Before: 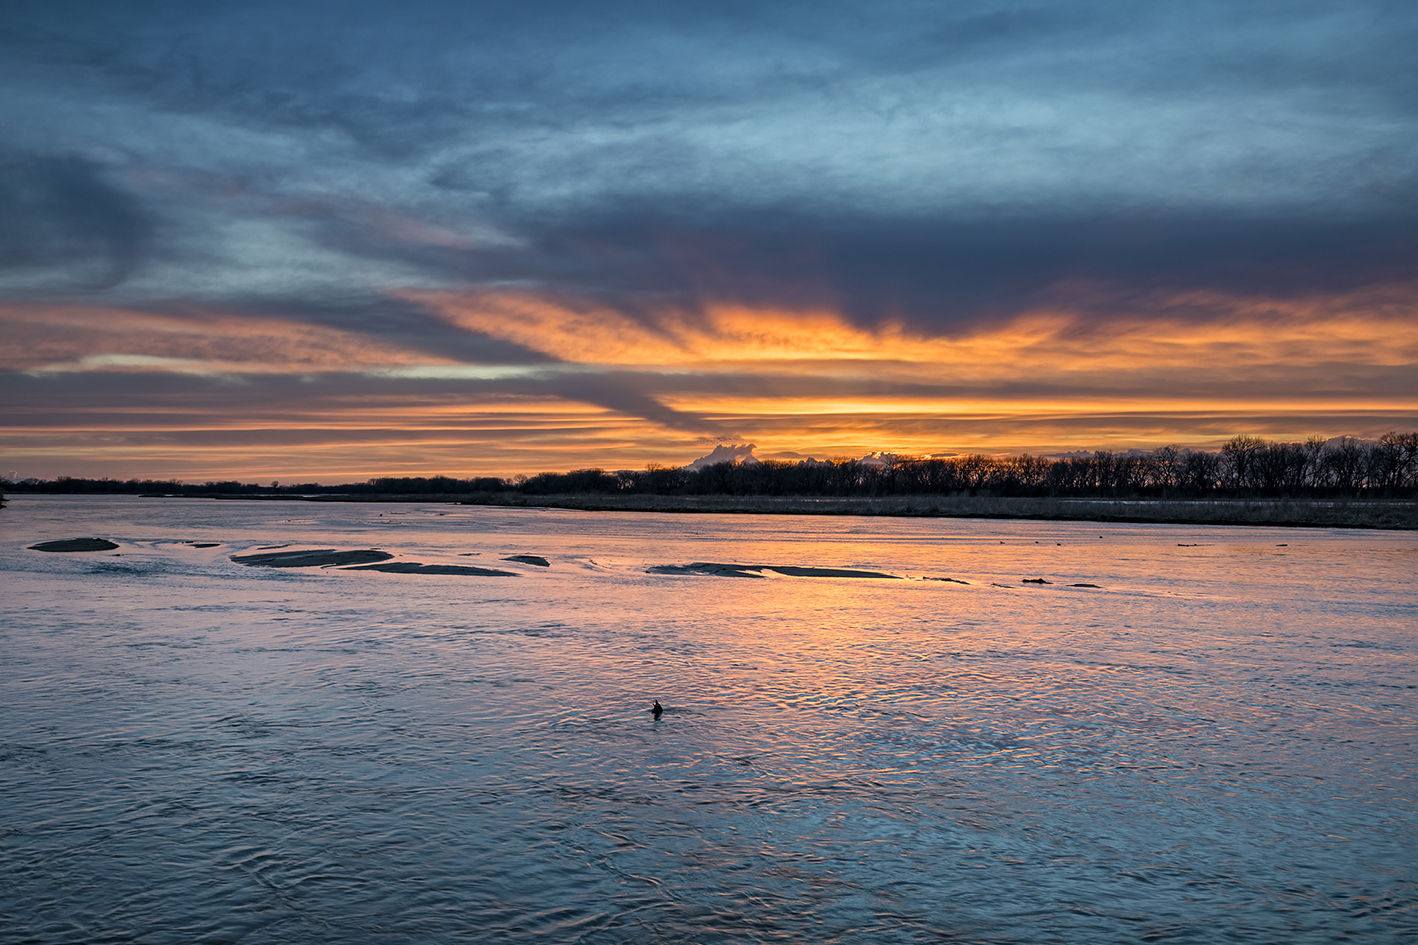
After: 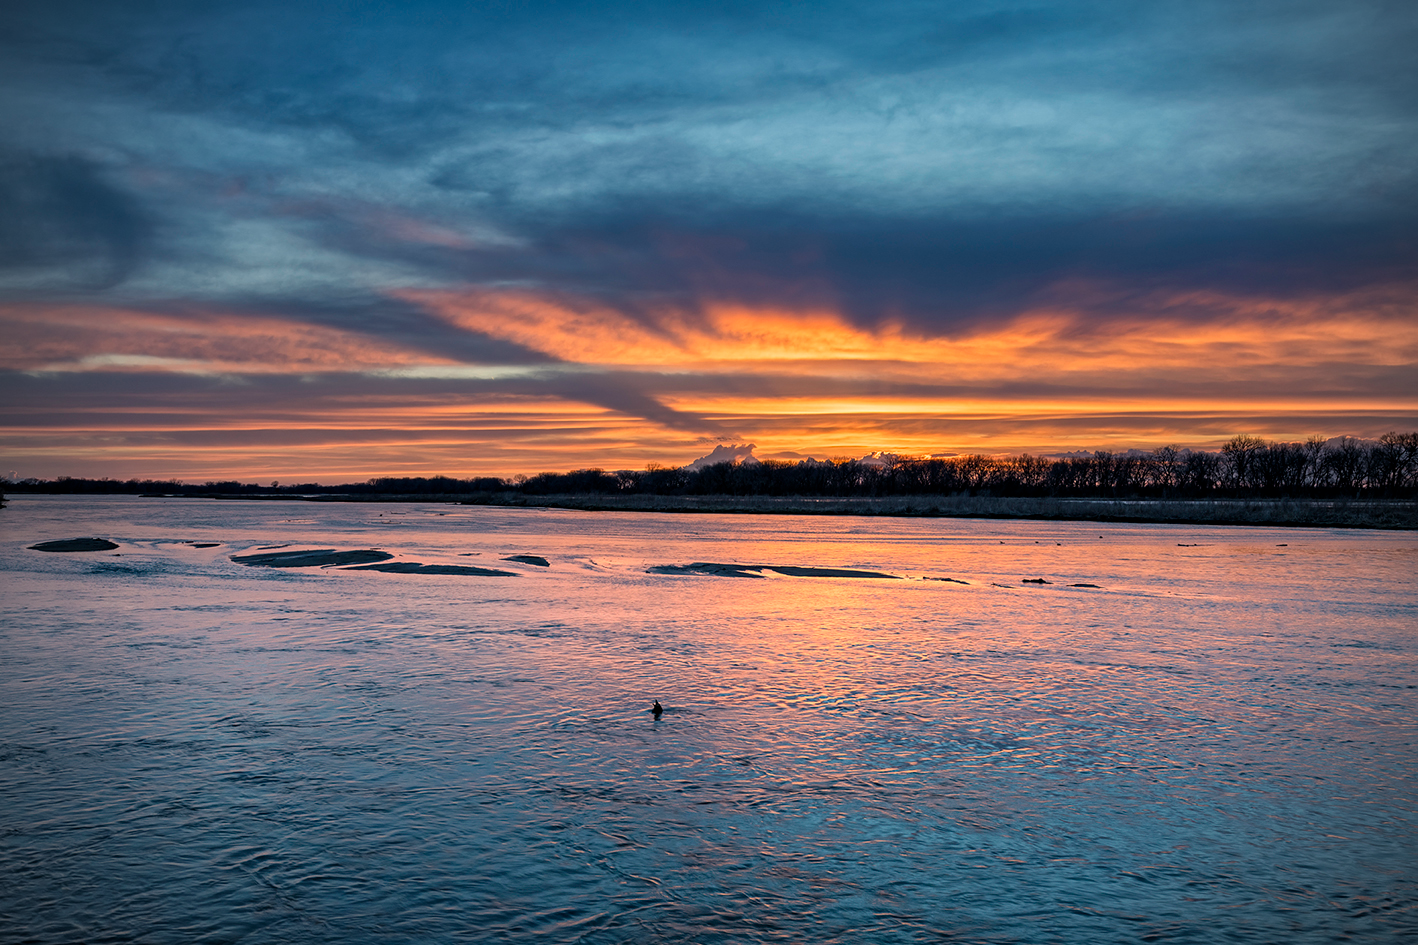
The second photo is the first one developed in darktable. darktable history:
color balance rgb: shadows lift › chroma 1.41%, shadows lift › hue 260°, power › chroma 0.5%, power › hue 260°, highlights gain › chroma 1%, highlights gain › hue 27°, saturation formula JzAzBz (2021)
base curve: curves: ch0 [(0, 0) (0.303, 0.277) (1, 1)]
vignetting: fall-off radius 60.92%
